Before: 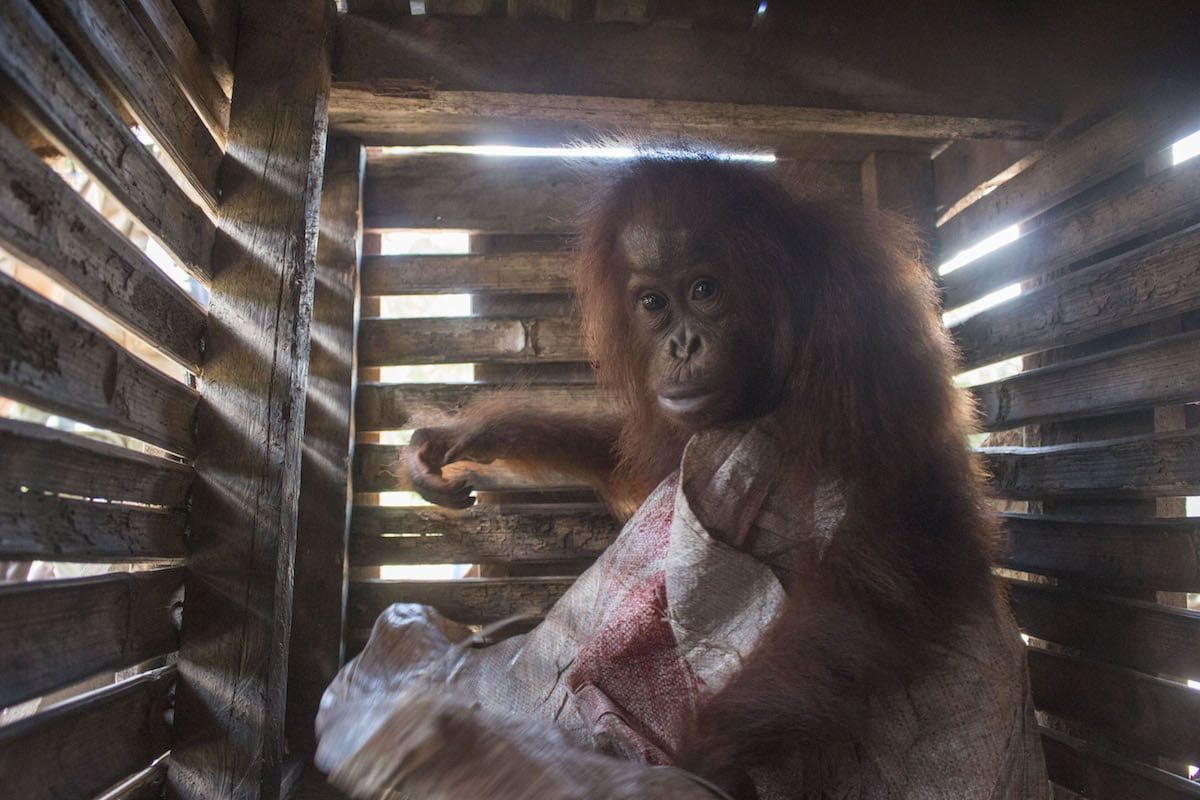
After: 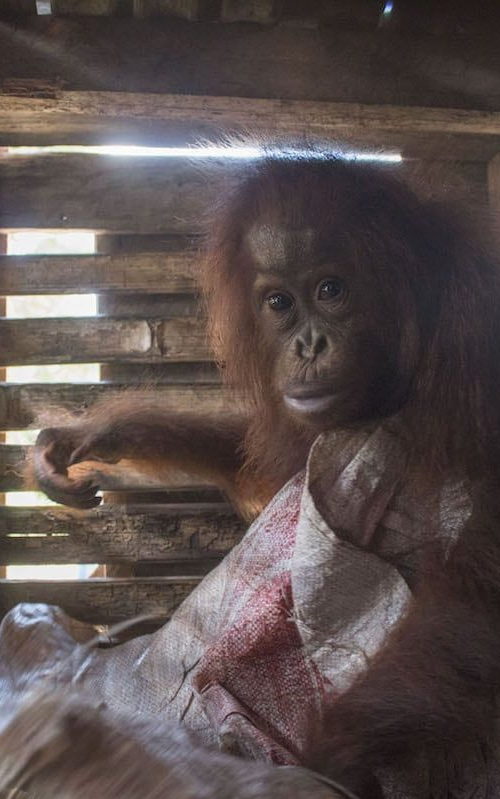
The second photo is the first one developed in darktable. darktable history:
crop: left 31.229%, right 27.105%
local contrast: detail 110%
